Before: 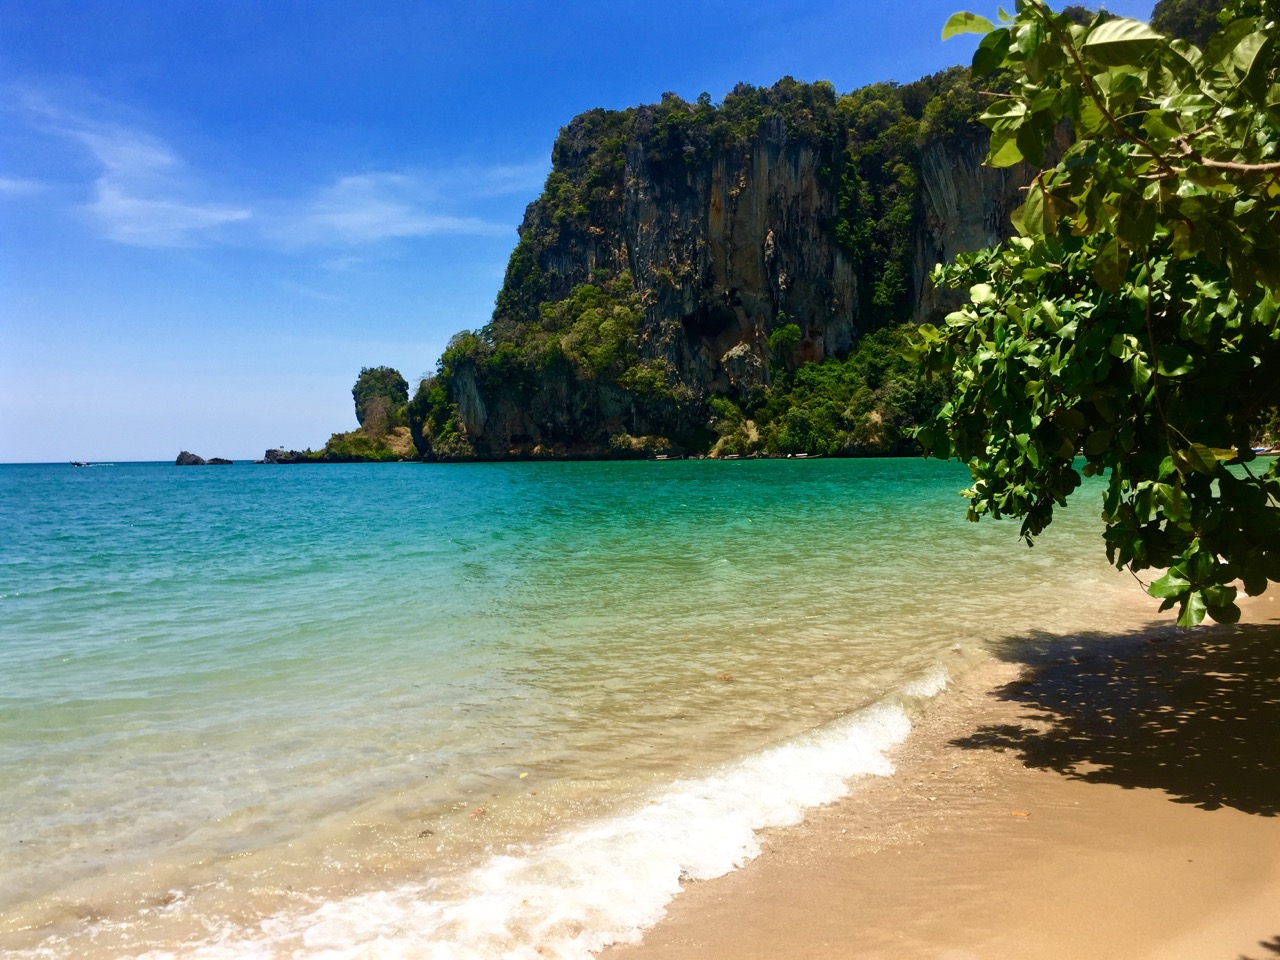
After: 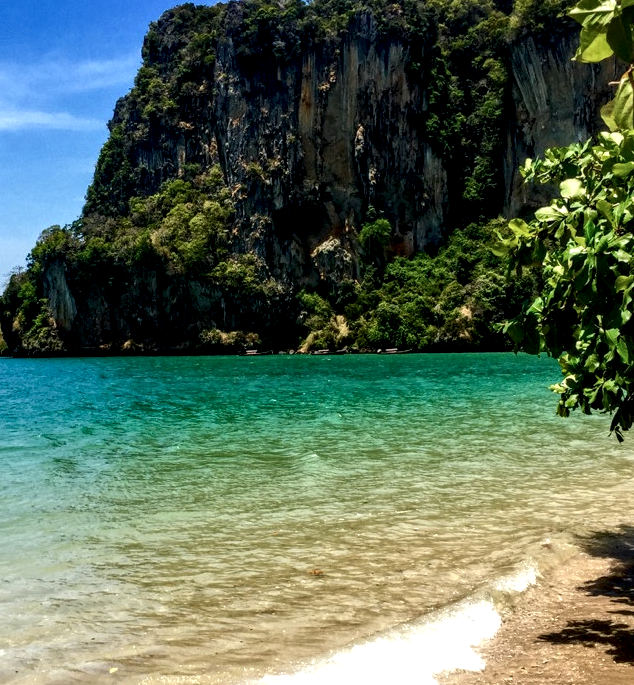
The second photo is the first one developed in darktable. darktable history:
crop: left 32.075%, top 10.976%, right 18.355%, bottom 17.596%
local contrast: highlights 19%, detail 186%
